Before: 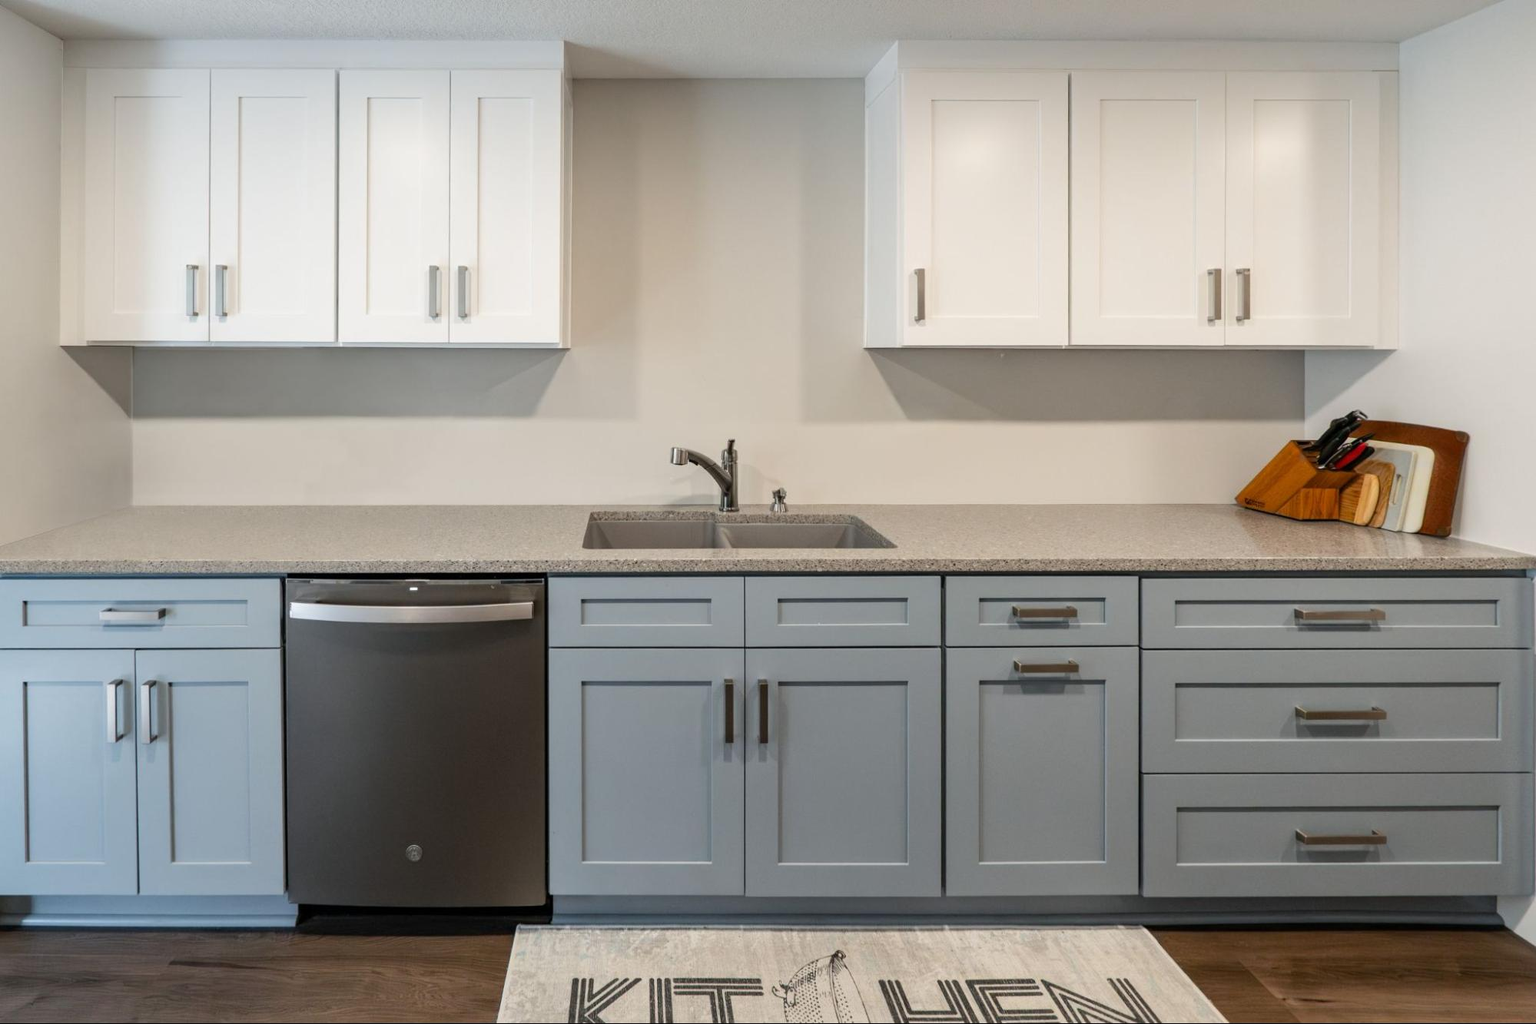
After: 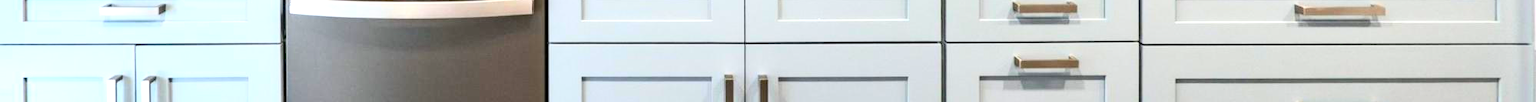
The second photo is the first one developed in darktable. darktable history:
crop and rotate: top 59.084%, bottom 30.916%
contrast brightness saturation: contrast 0.2, brightness 0.16, saturation 0.22
exposure: black level correction 0, exposure 1.2 EV, compensate exposure bias true, compensate highlight preservation false
